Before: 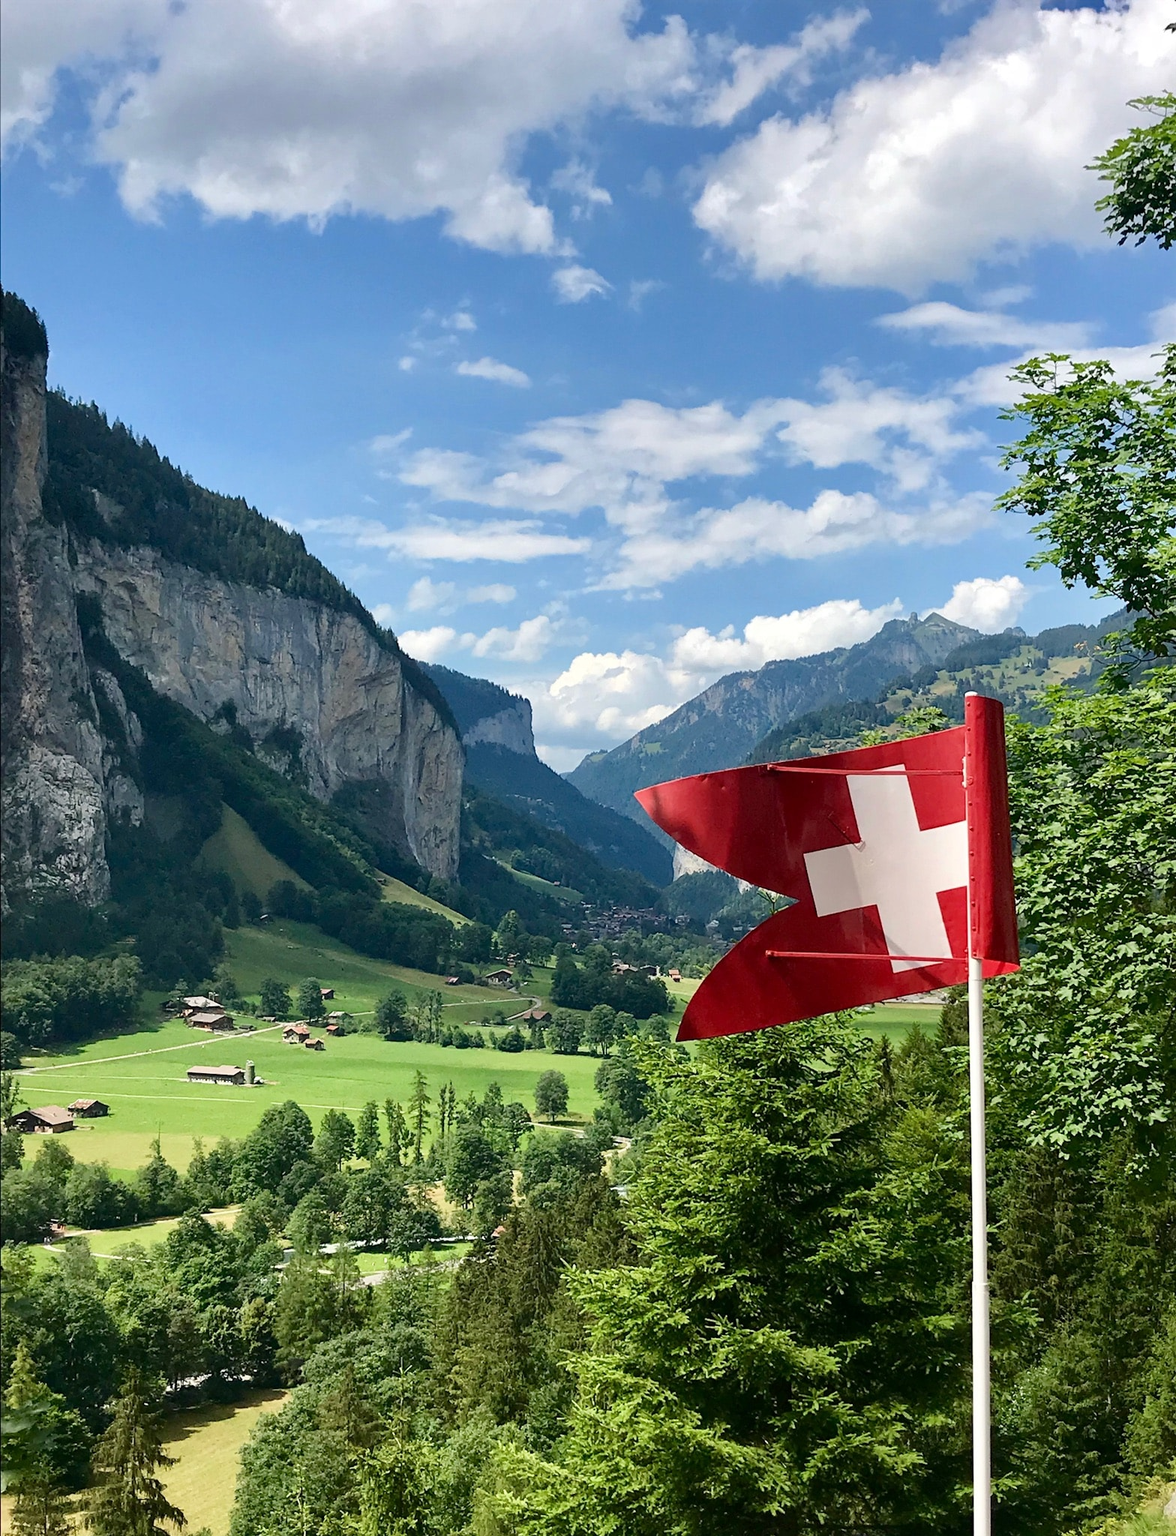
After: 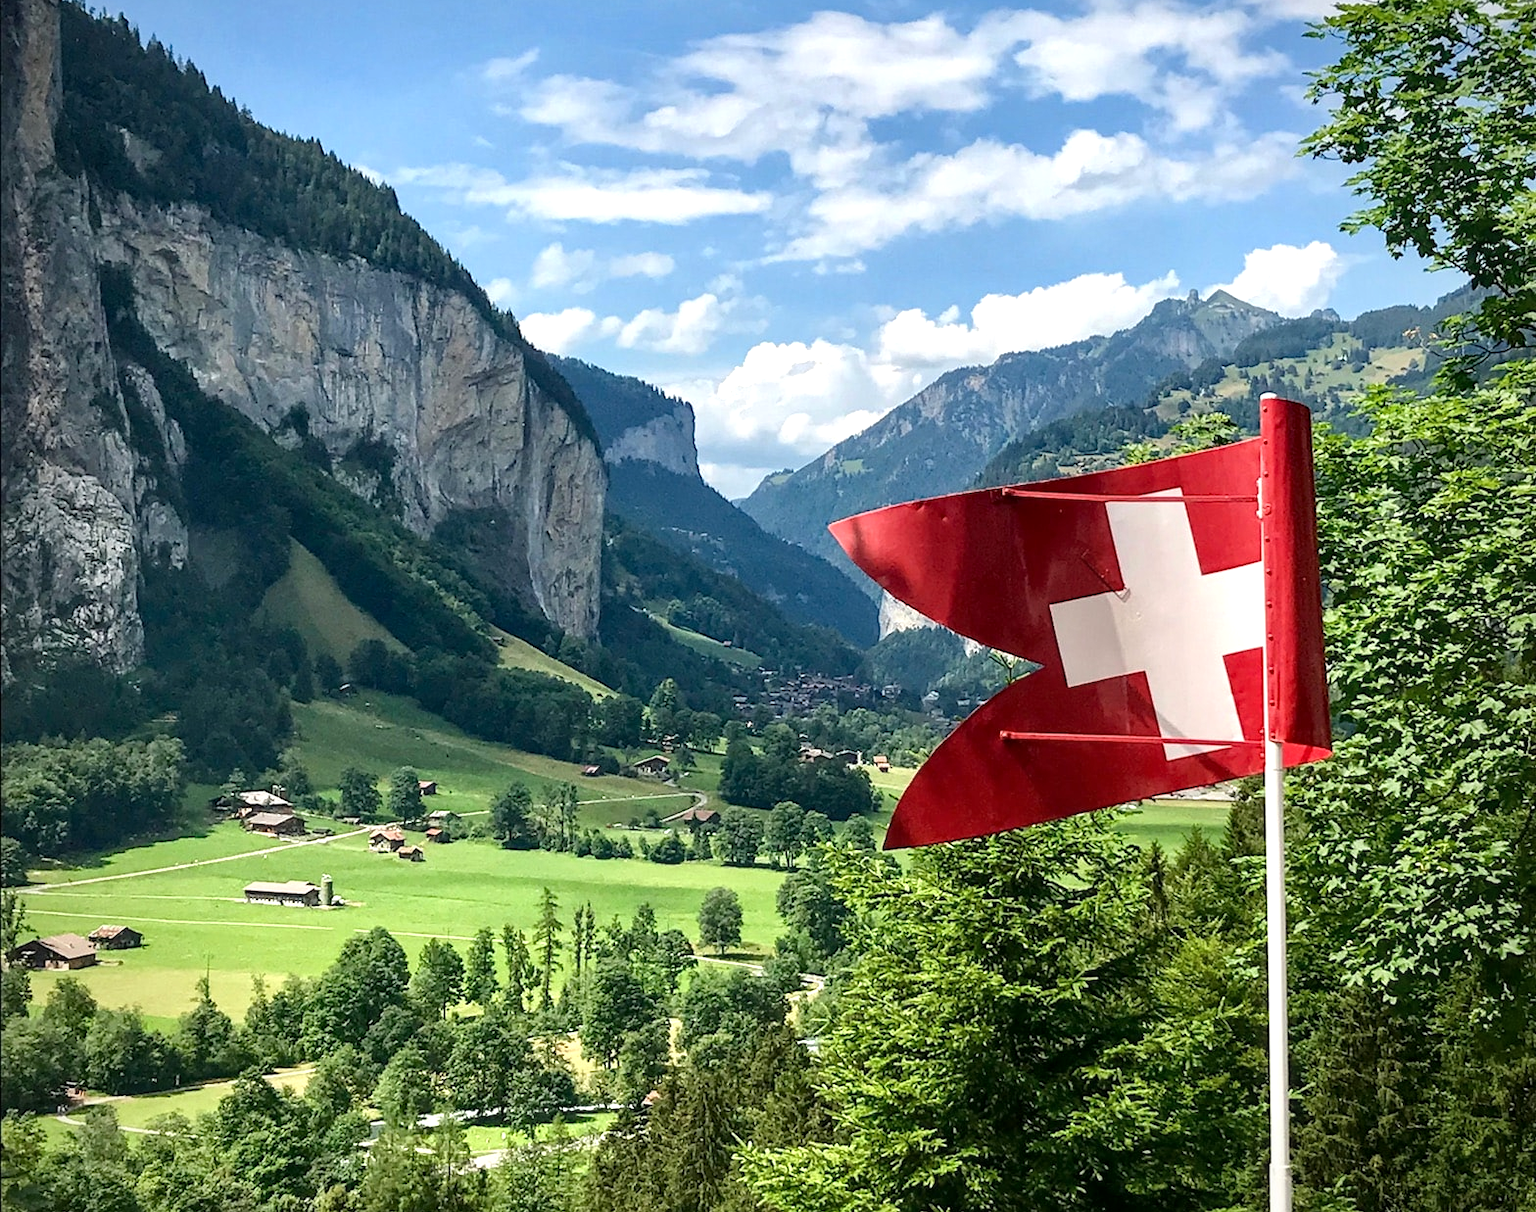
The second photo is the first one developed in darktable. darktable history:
vignetting: fall-off radius 61.04%, saturation -0.031
local contrast: on, module defaults
crop and rotate: top 25.454%, bottom 14.049%
tone equalizer: -8 EV -0.443 EV, -7 EV -0.383 EV, -6 EV -0.342 EV, -5 EV -0.235 EV, -3 EV 0.232 EV, -2 EV 0.341 EV, -1 EV 0.38 EV, +0 EV 0.386 EV, smoothing diameter 24.87%, edges refinement/feathering 14.46, preserve details guided filter
